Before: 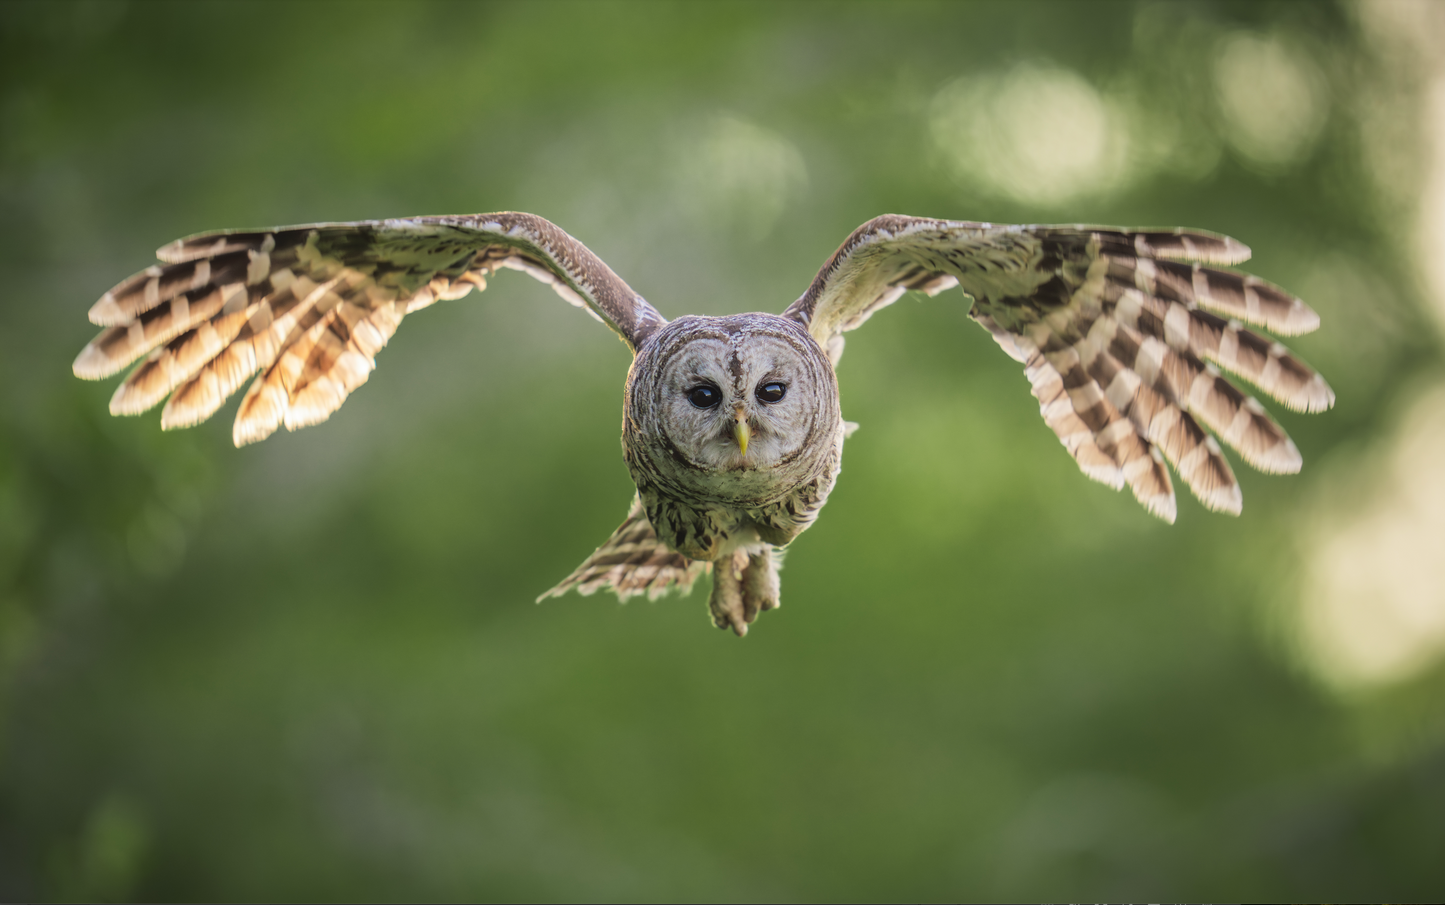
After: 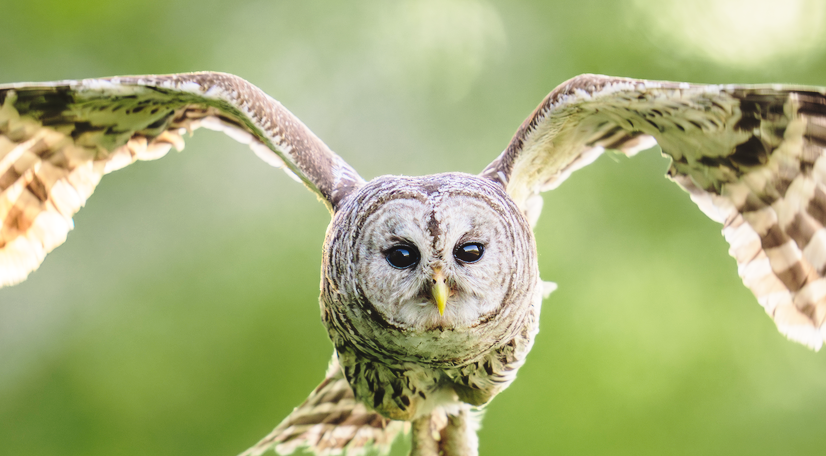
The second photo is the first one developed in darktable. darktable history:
crop: left 20.932%, top 15.471%, right 21.848%, bottom 34.081%
base curve: curves: ch0 [(0, 0) (0.032, 0.037) (0.105, 0.228) (0.435, 0.76) (0.856, 0.983) (1, 1)], preserve colors none
